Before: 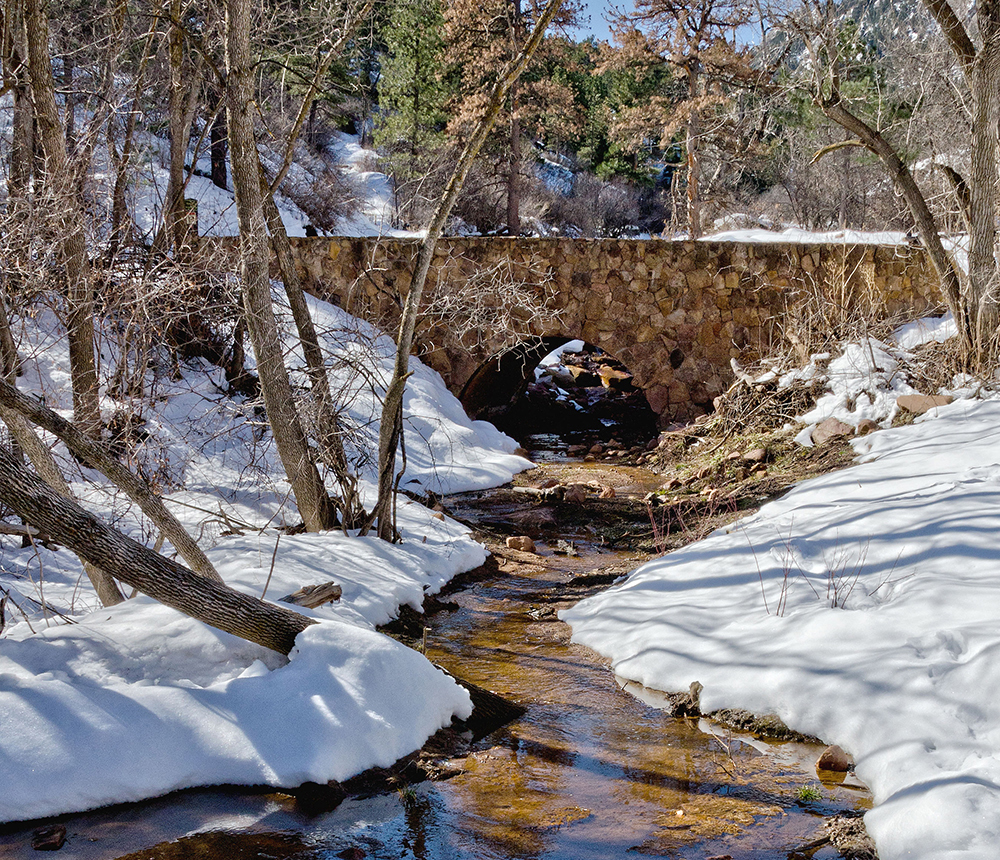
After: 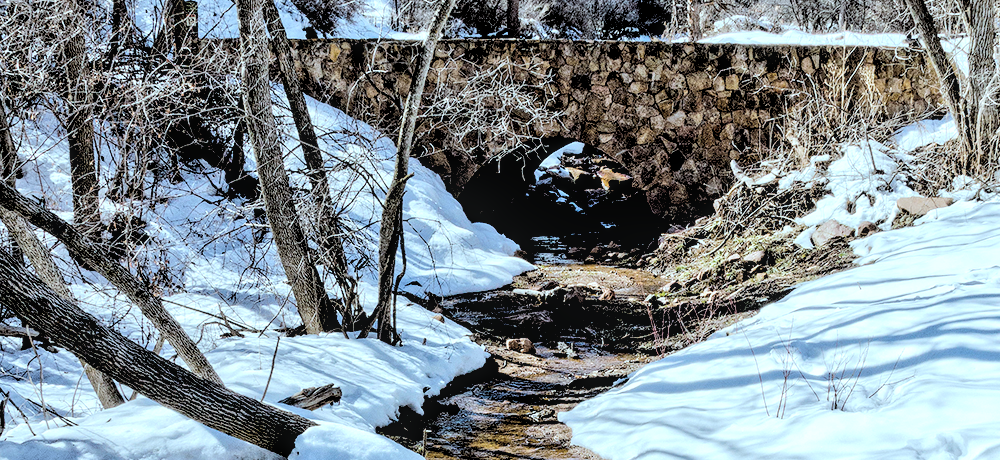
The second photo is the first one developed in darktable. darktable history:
crop and rotate: top 23.043%, bottom 23.437%
color correction: highlights a* -12.64, highlights b* -18.1, saturation 0.7
tone equalizer: on, module defaults
color balance: contrast 8.5%, output saturation 105%
local contrast: on, module defaults
rgb curve: curves: ch0 [(0, 0) (0.284, 0.292) (0.505, 0.644) (1, 1)]; ch1 [(0, 0) (0.284, 0.292) (0.505, 0.644) (1, 1)]; ch2 [(0, 0) (0.284, 0.292) (0.505, 0.644) (1, 1)], compensate middle gray true
rgb levels: levels [[0.029, 0.461, 0.922], [0, 0.5, 1], [0, 0.5, 1]]
